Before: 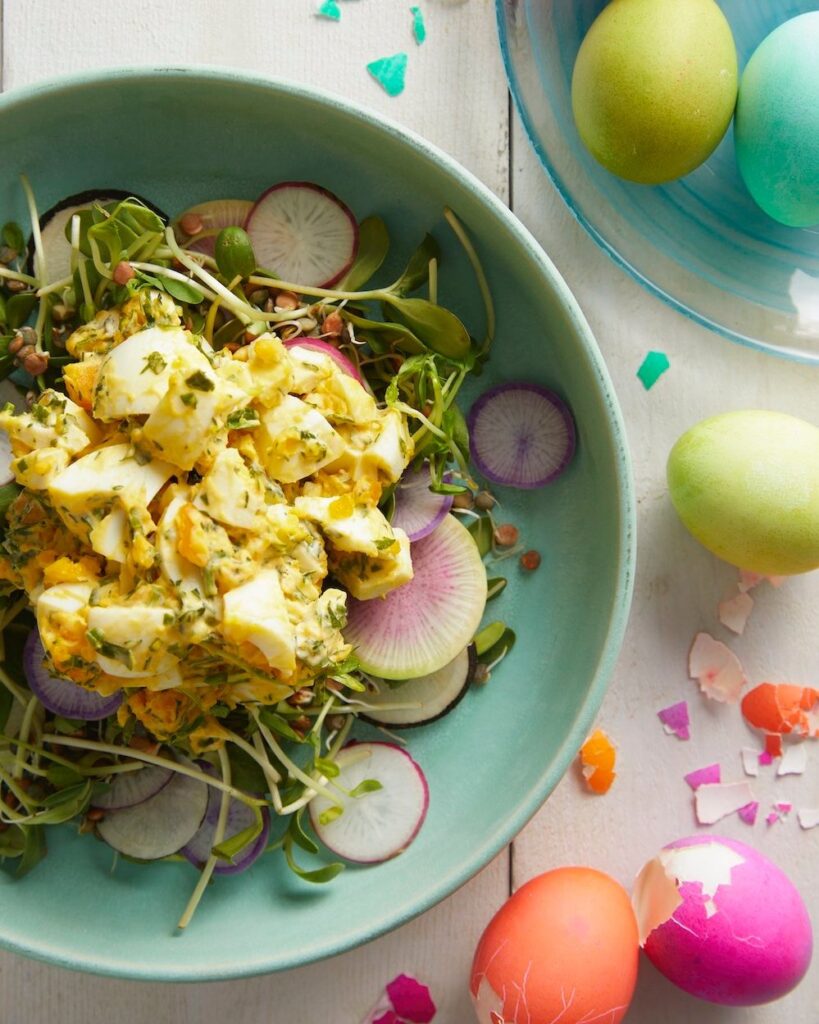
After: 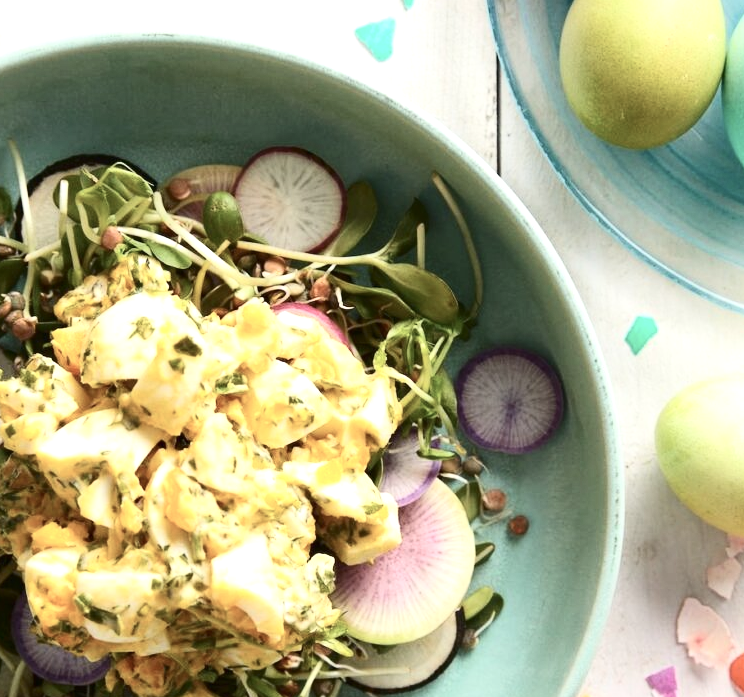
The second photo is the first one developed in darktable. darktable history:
contrast brightness saturation: contrast 0.254, saturation -0.309
crop: left 1.576%, top 3.423%, right 7.568%, bottom 28.49%
exposure: exposure 0.659 EV, compensate highlight preservation false
